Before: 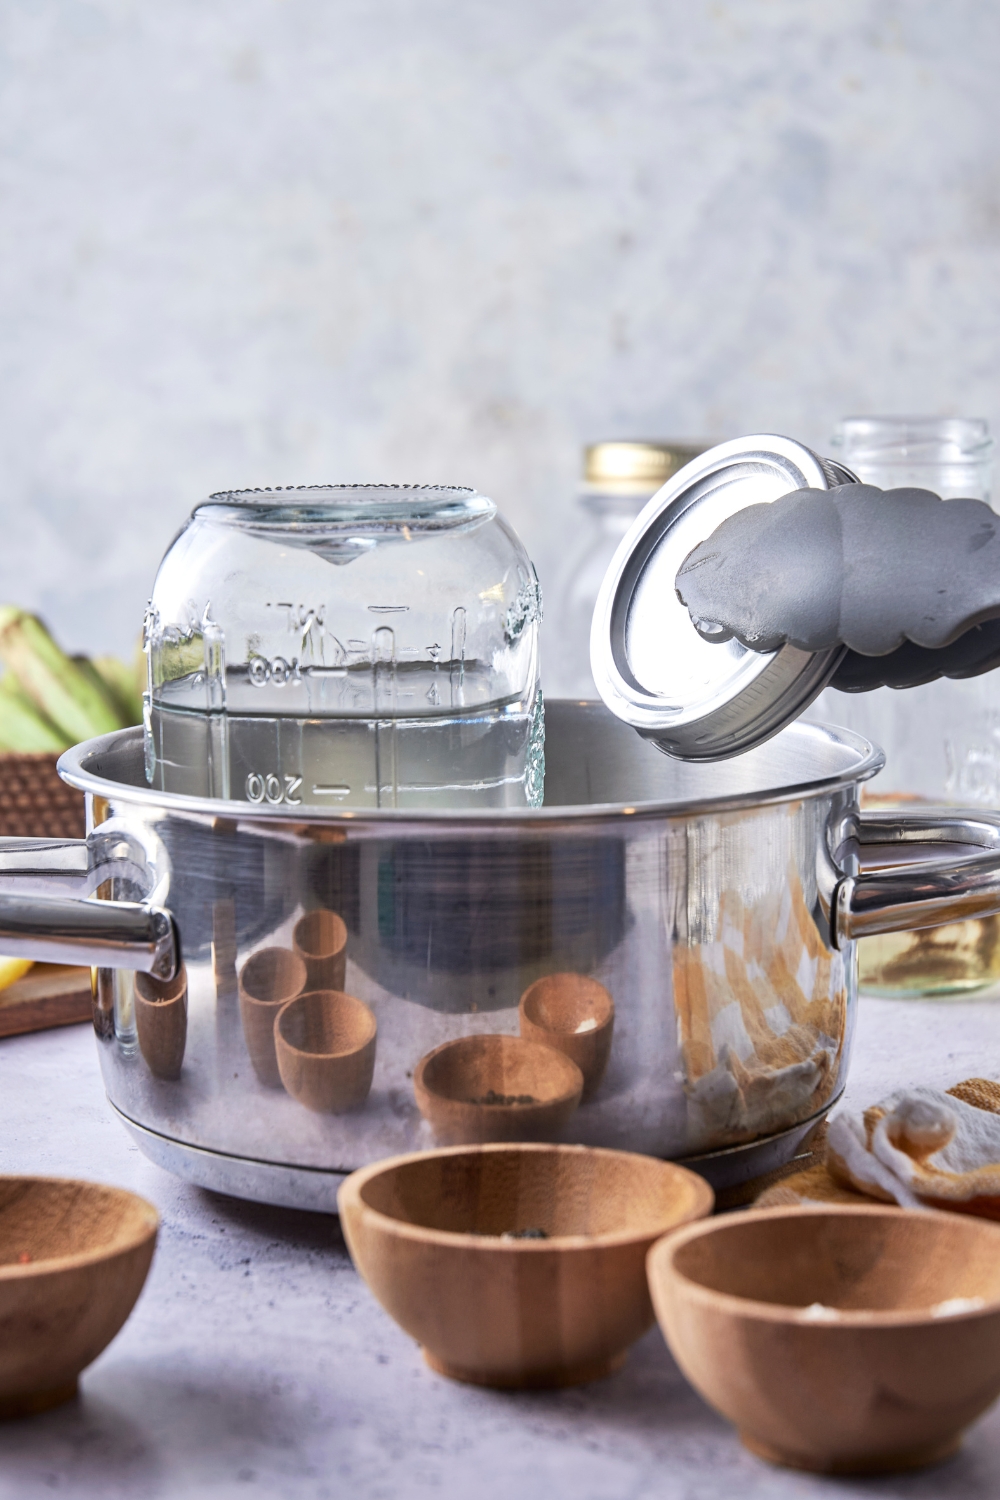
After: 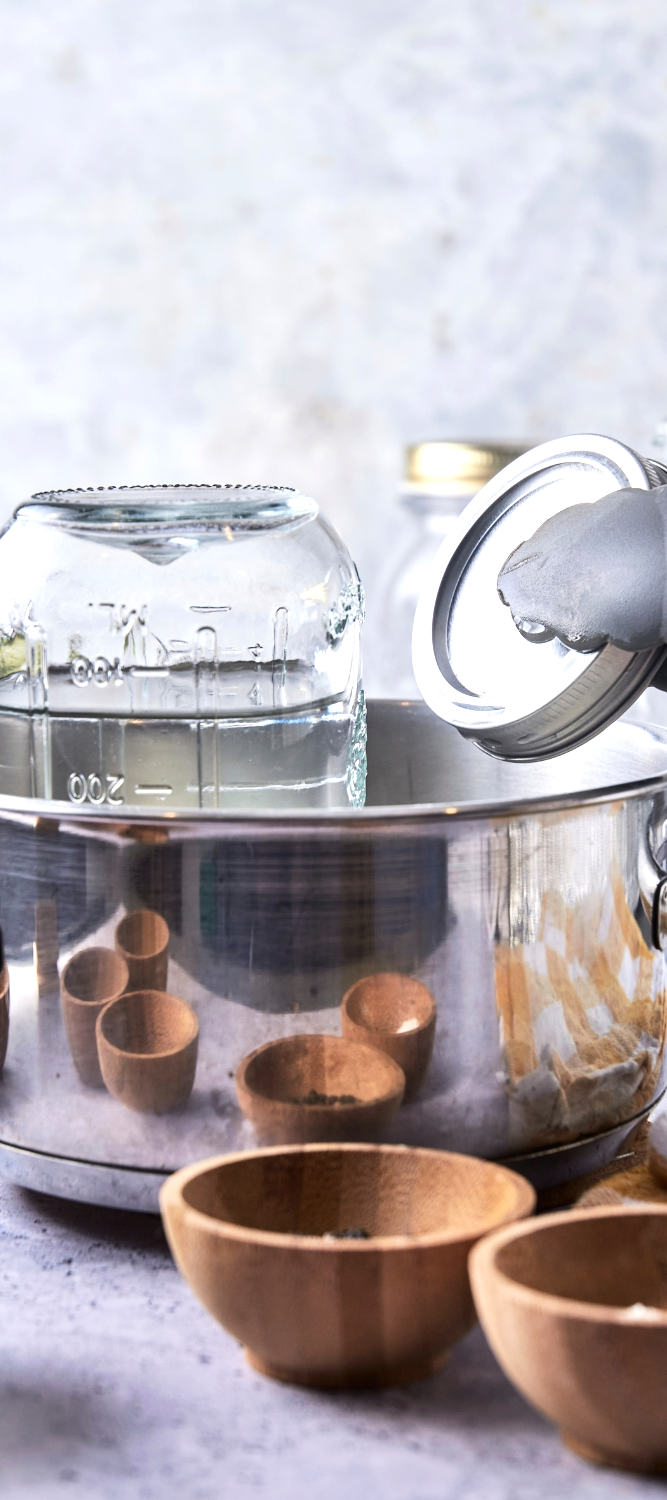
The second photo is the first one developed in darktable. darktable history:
crop and rotate: left 17.837%, right 15.363%
tone equalizer: -8 EV -0.398 EV, -7 EV -0.405 EV, -6 EV -0.355 EV, -5 EV -0.217 EV, -3 EV 0.24 EV, -2 EV 0.331 EV, -1 EV 0.378 EV, +0 EV 0.409 EV, edges refinement/feathering 500, mask exposure compensation -1.57 EV, preserve details no
